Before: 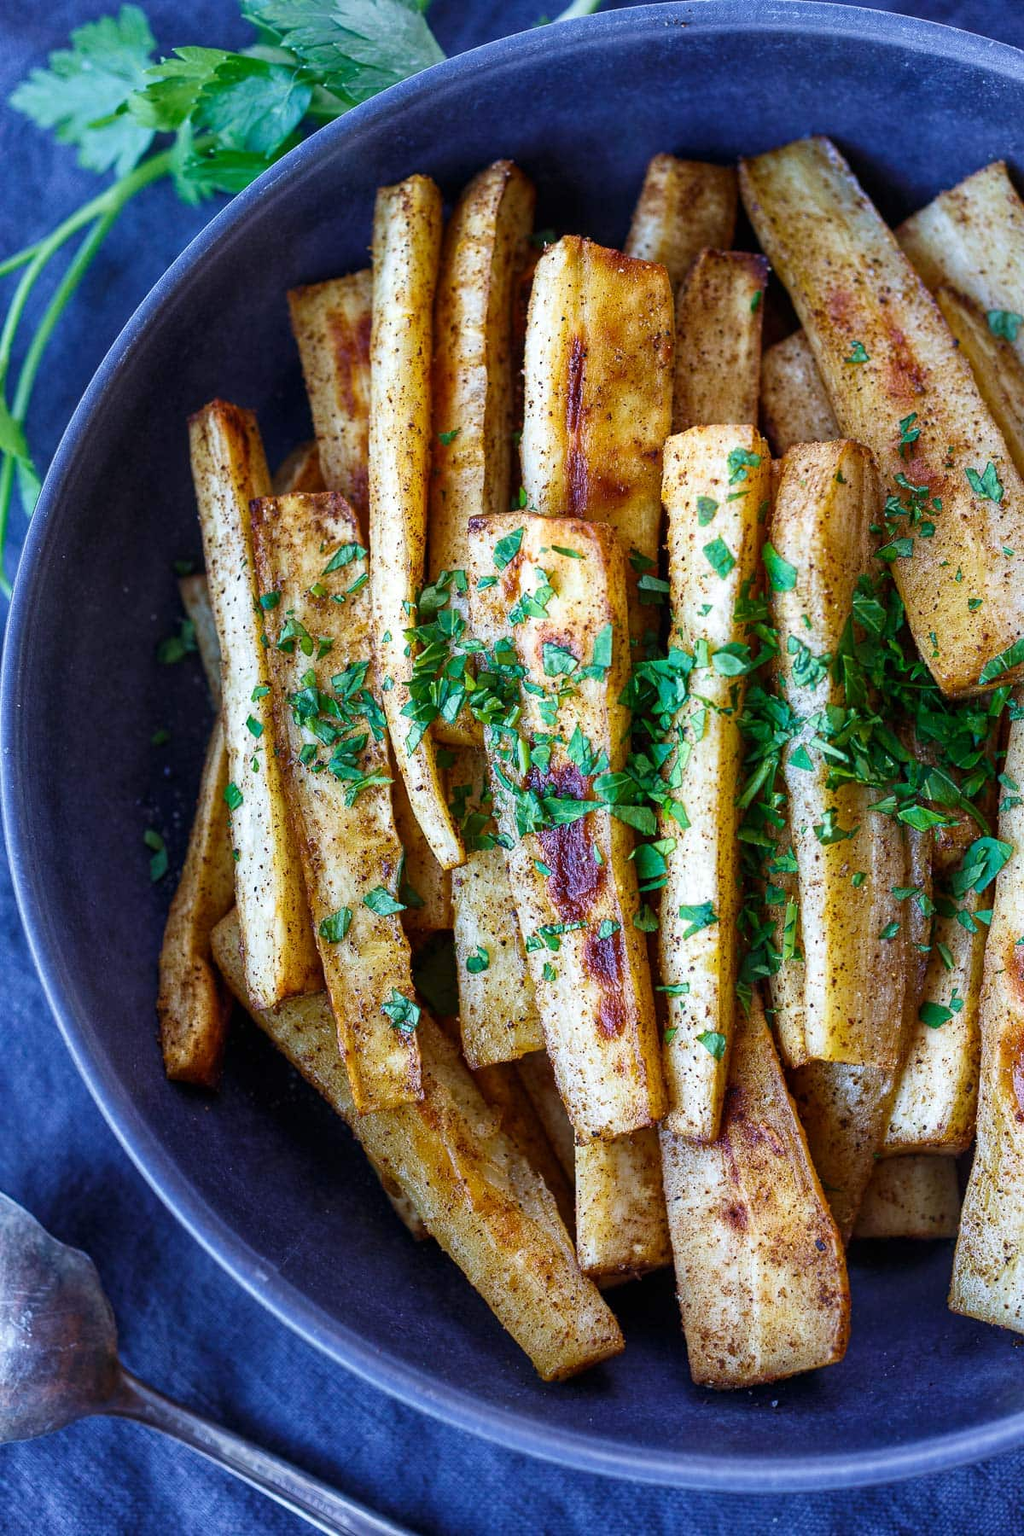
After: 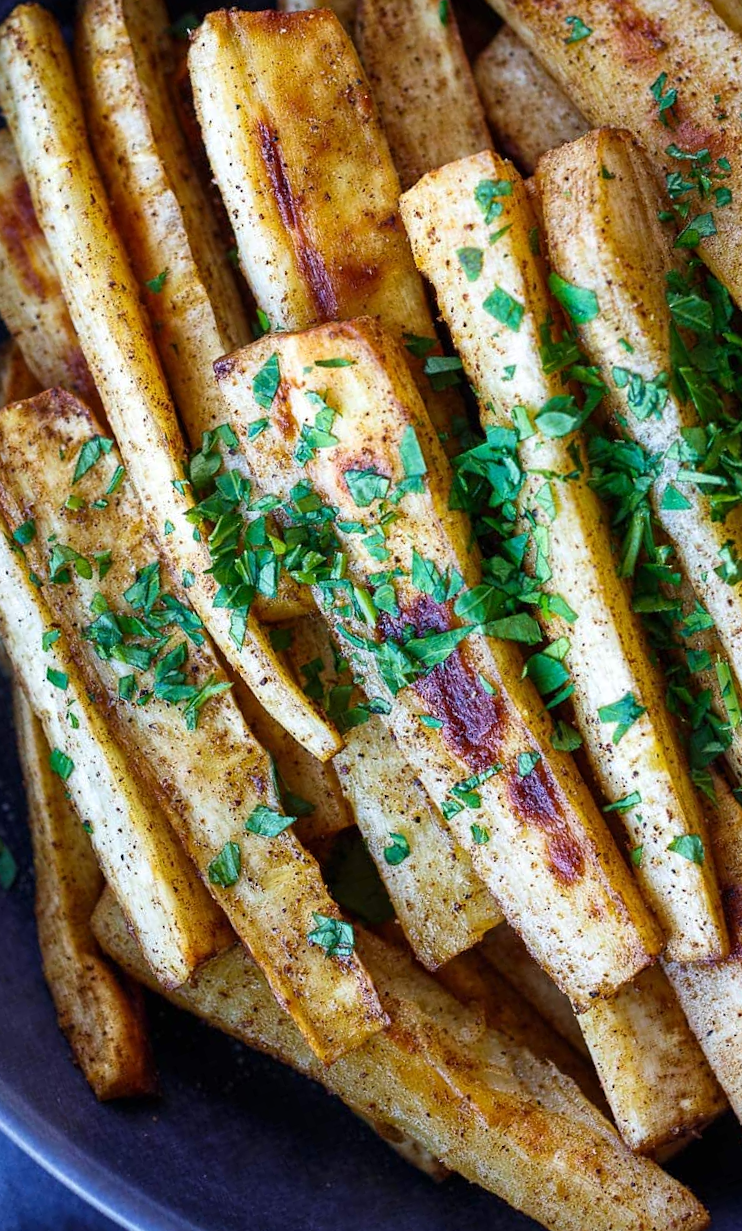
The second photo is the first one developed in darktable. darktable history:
crop and rotate: angle 19.59°, left 6.963%, right 3.659%, bottom 1.129%
